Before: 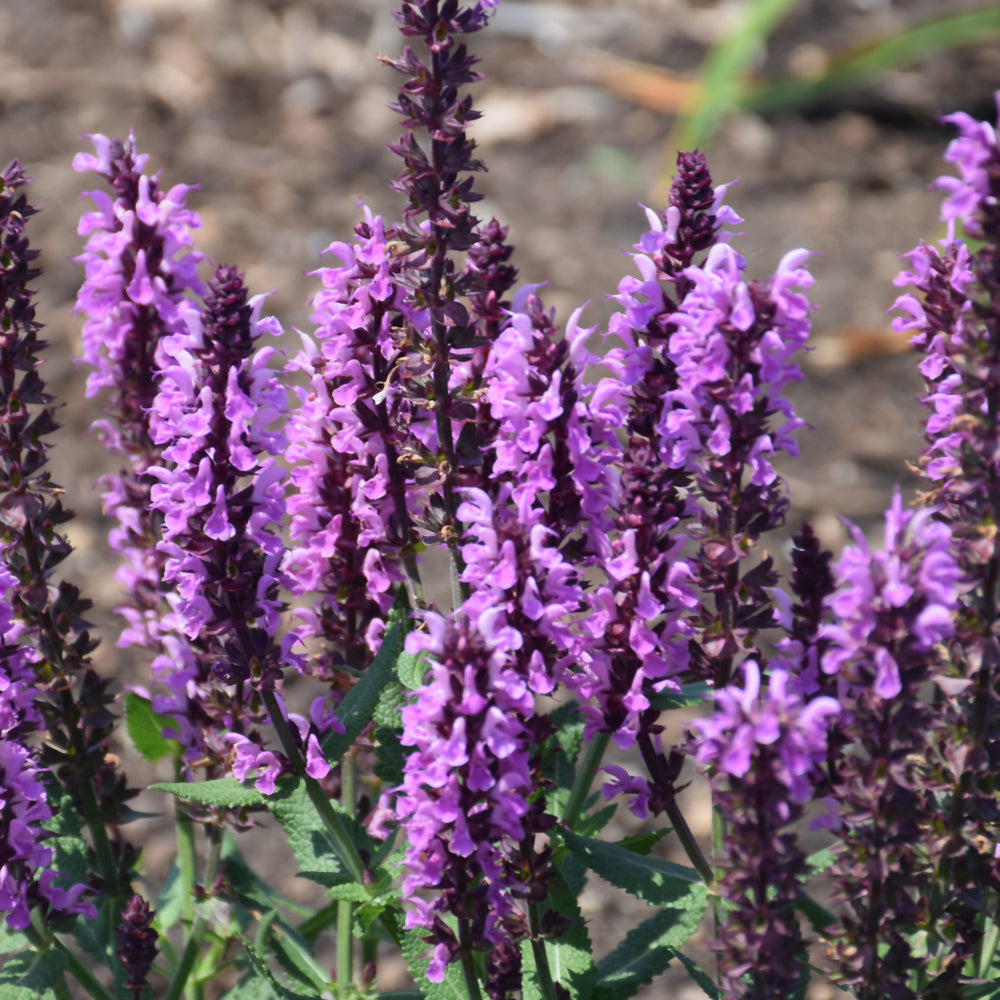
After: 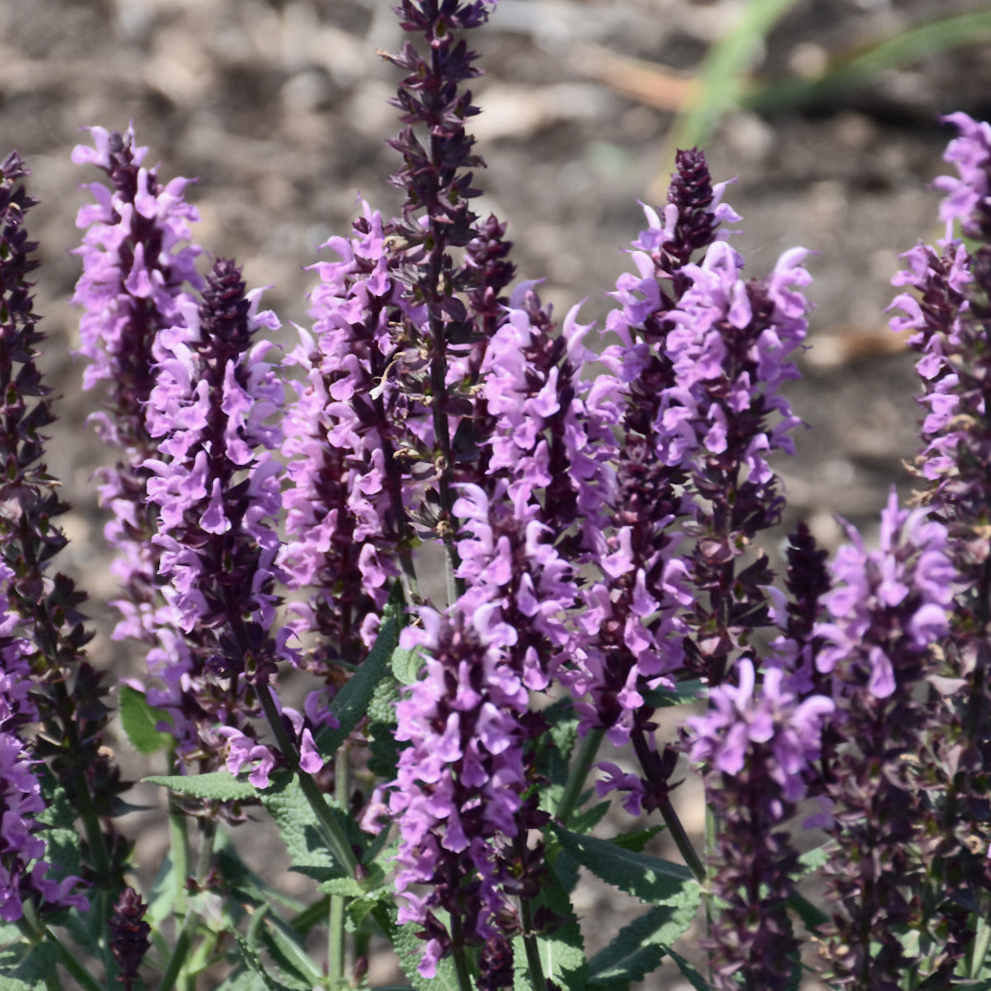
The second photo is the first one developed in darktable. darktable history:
crop and rotate: angle -0.5°
shadows and highlights: on, module defaults
contrast brightness saturation: contrast 0.25, saturation -0.31
